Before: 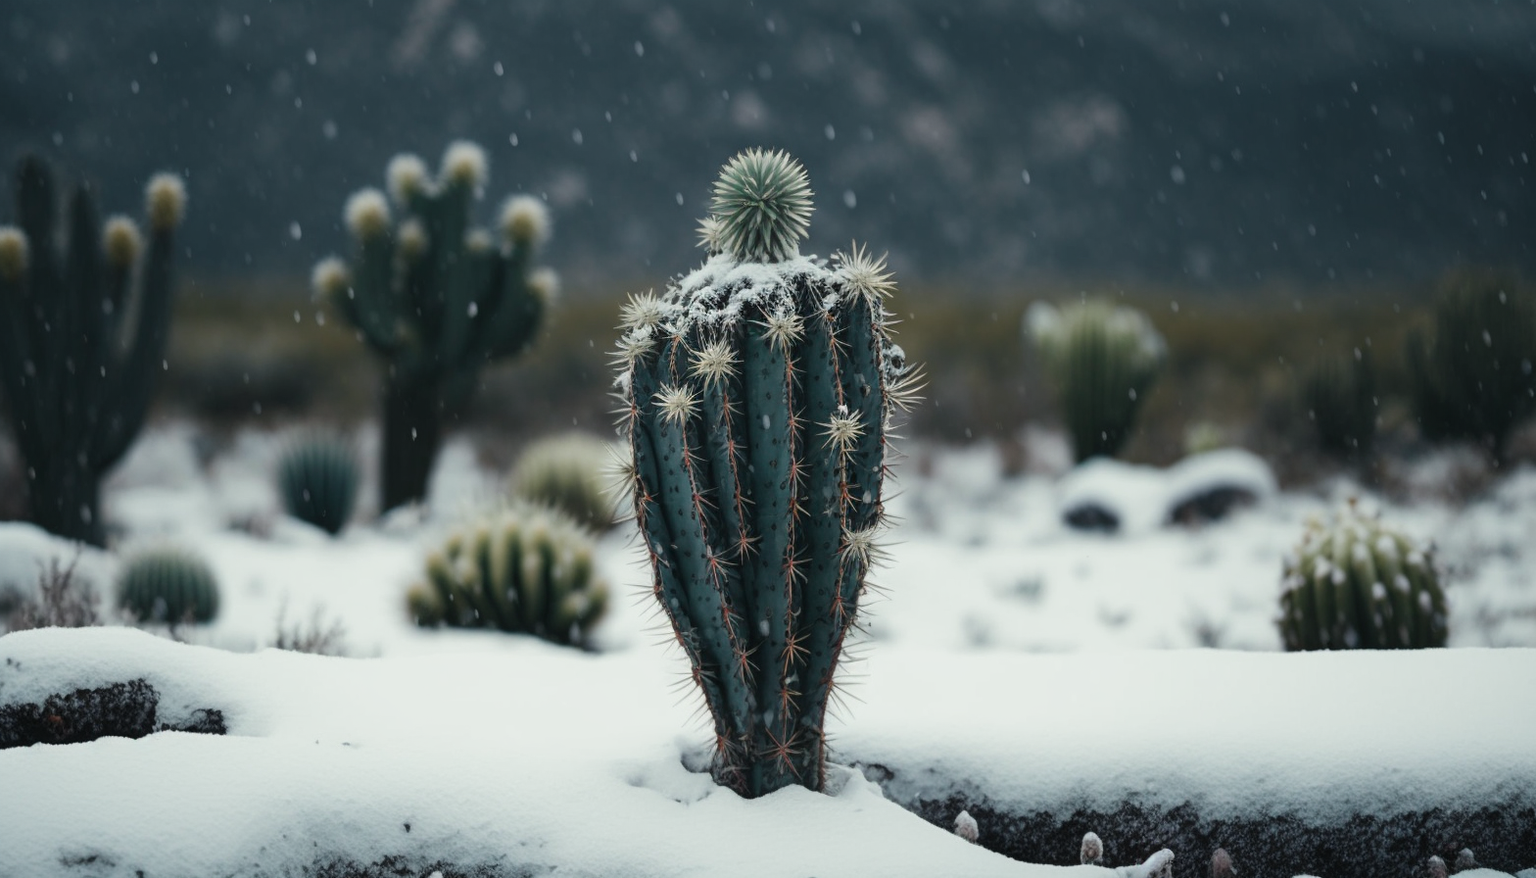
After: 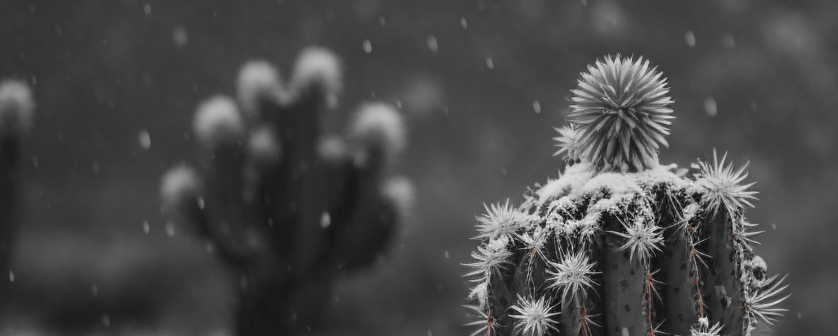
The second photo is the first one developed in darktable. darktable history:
color zones: curves: ch0 [(0, 0.497) (0.096, 0.361) (0.221, 0.538) (0.429, 0.5) (0.571, 0.5) (0.714, 0.5) (0.857, 0.5) (1, 0.497)]; ch1 [(0, 0.5) (0.143, 0.5) (0.257, -0.002) (0.429, 0.04) (0.571, -0.001) (0.714, -0.015) (0.857, 0.024) (1, 0.5)], mix 101.54%
crop: left 10.055%, top 10.718%, right 36.485%, bottom 51.744%
